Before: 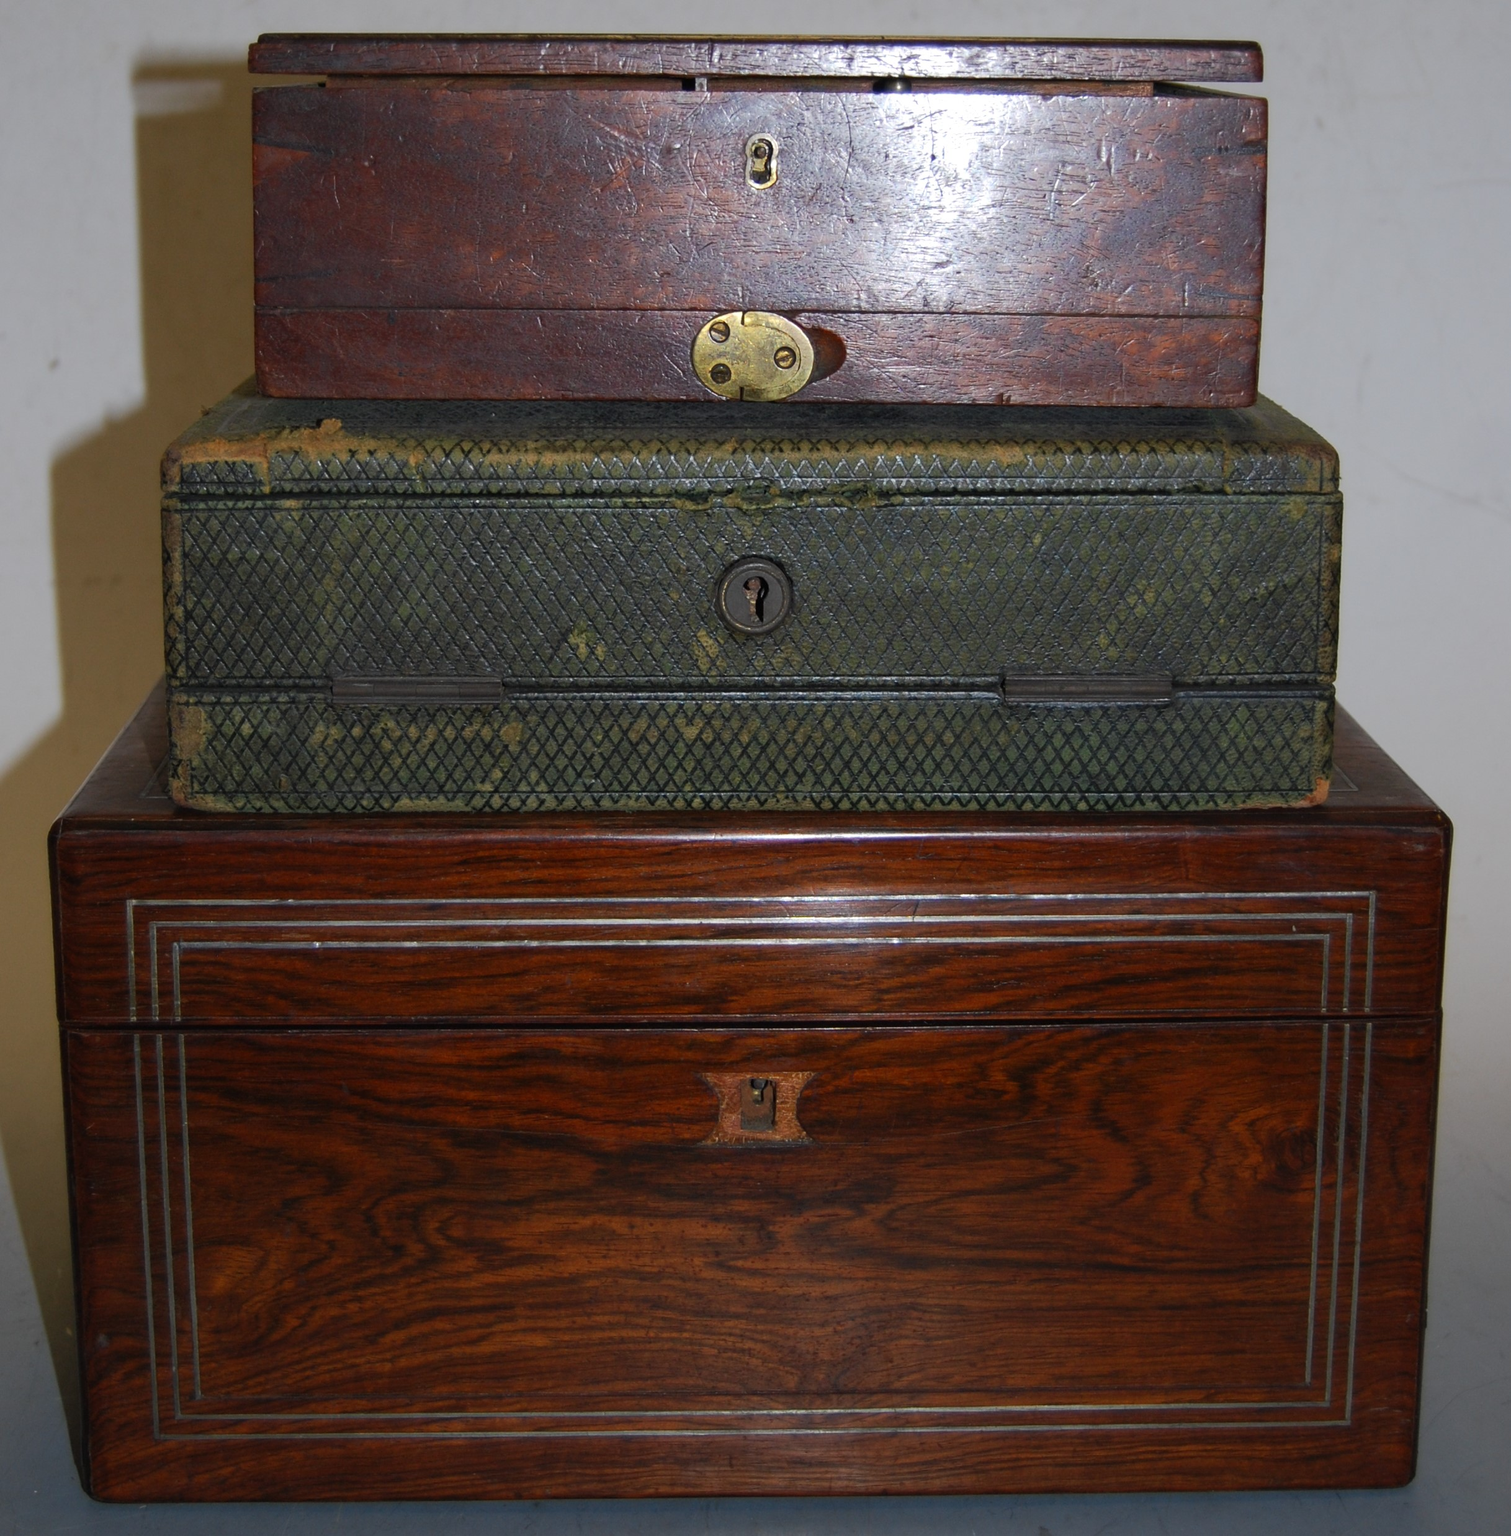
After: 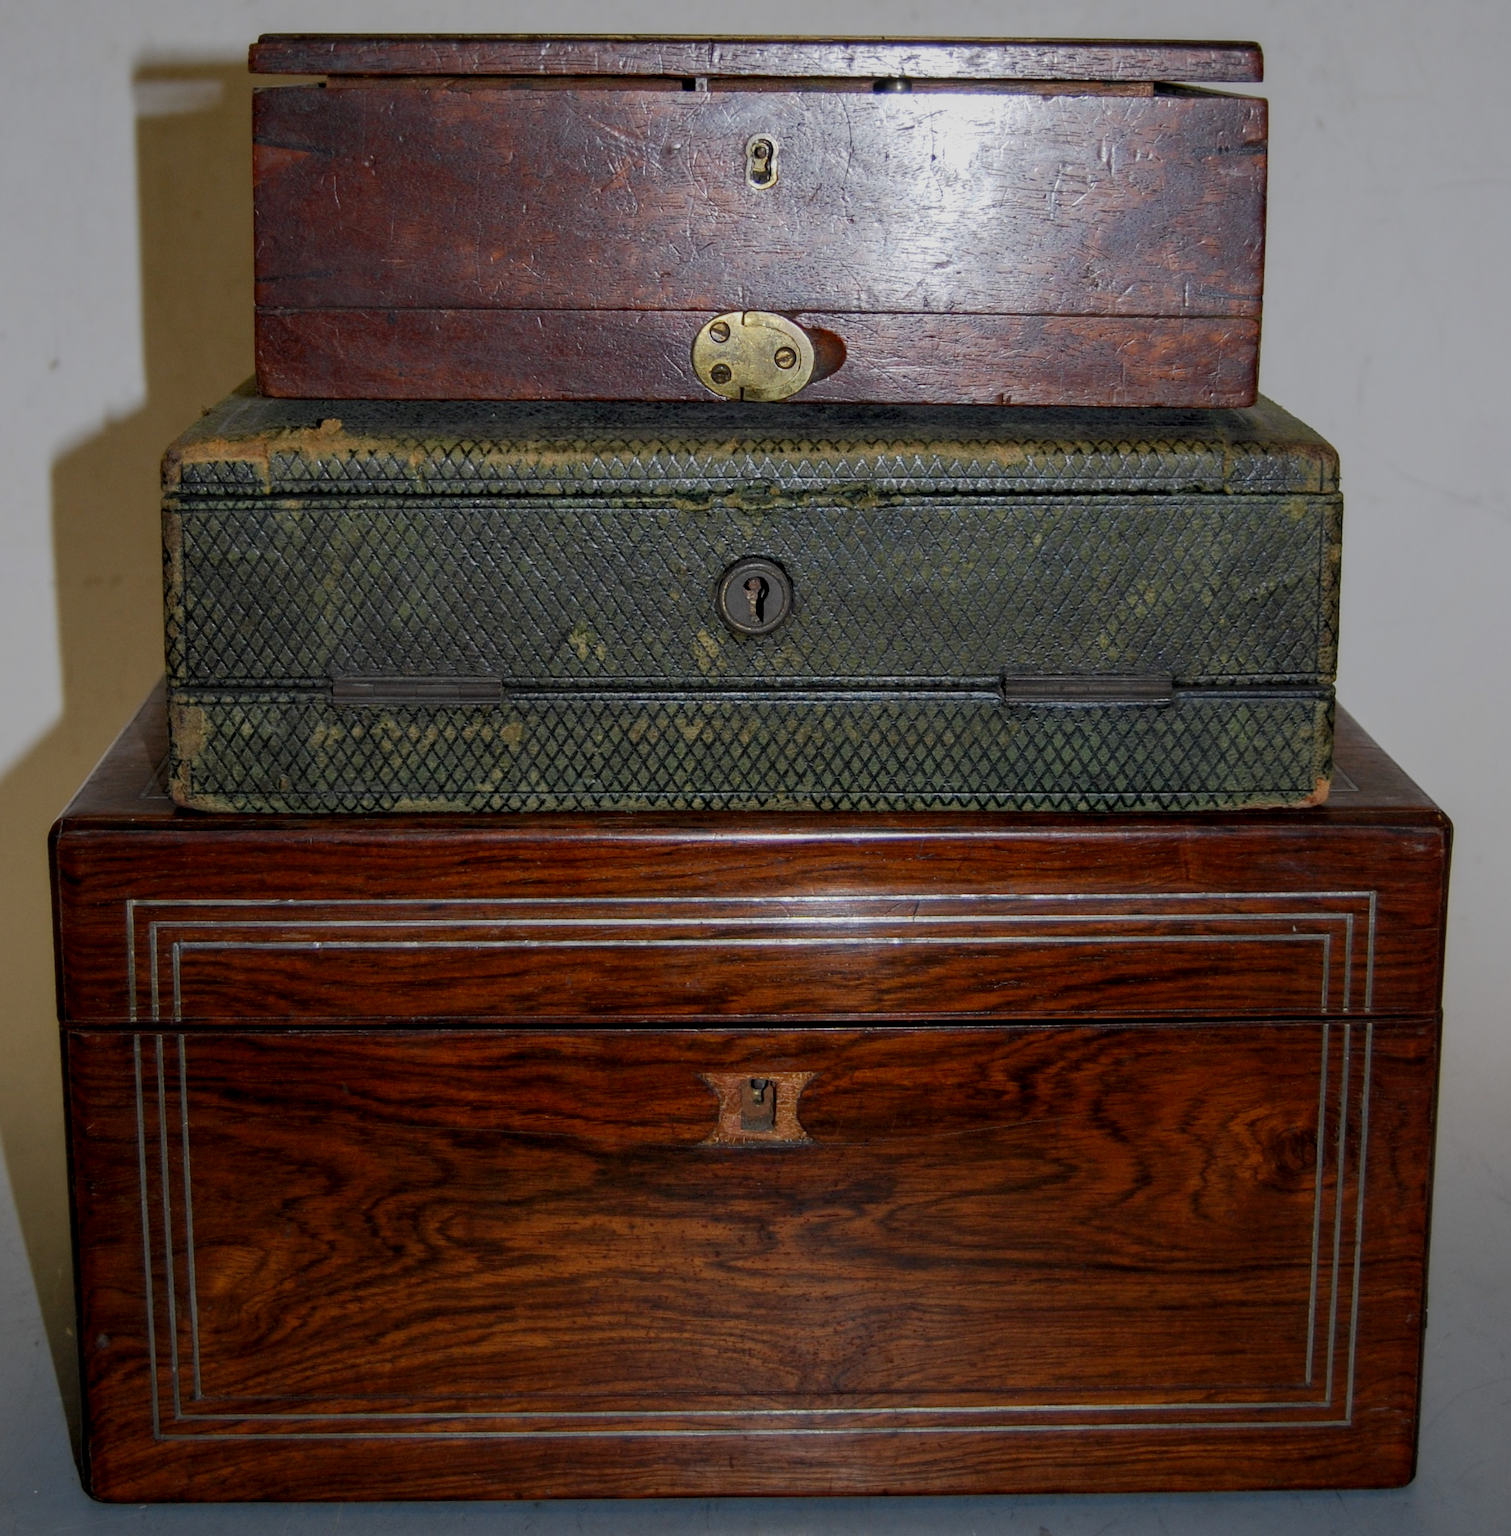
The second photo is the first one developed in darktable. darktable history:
local contrast: on, module defaults
filmic rgb: middle gray luminance 18.24%, black relative exposure -10.44 EV, white relative exposure 3.42 EV, target black luminance 0%, hardness 6.05, latitude 98.67%, contrast 0.84, shadows ↔ highlights balance 0.273%, add noise in highlights 0.001, preserve chrominance no, color science v3 (2019), use custom middle-gray values true, contrast in highlights soft
